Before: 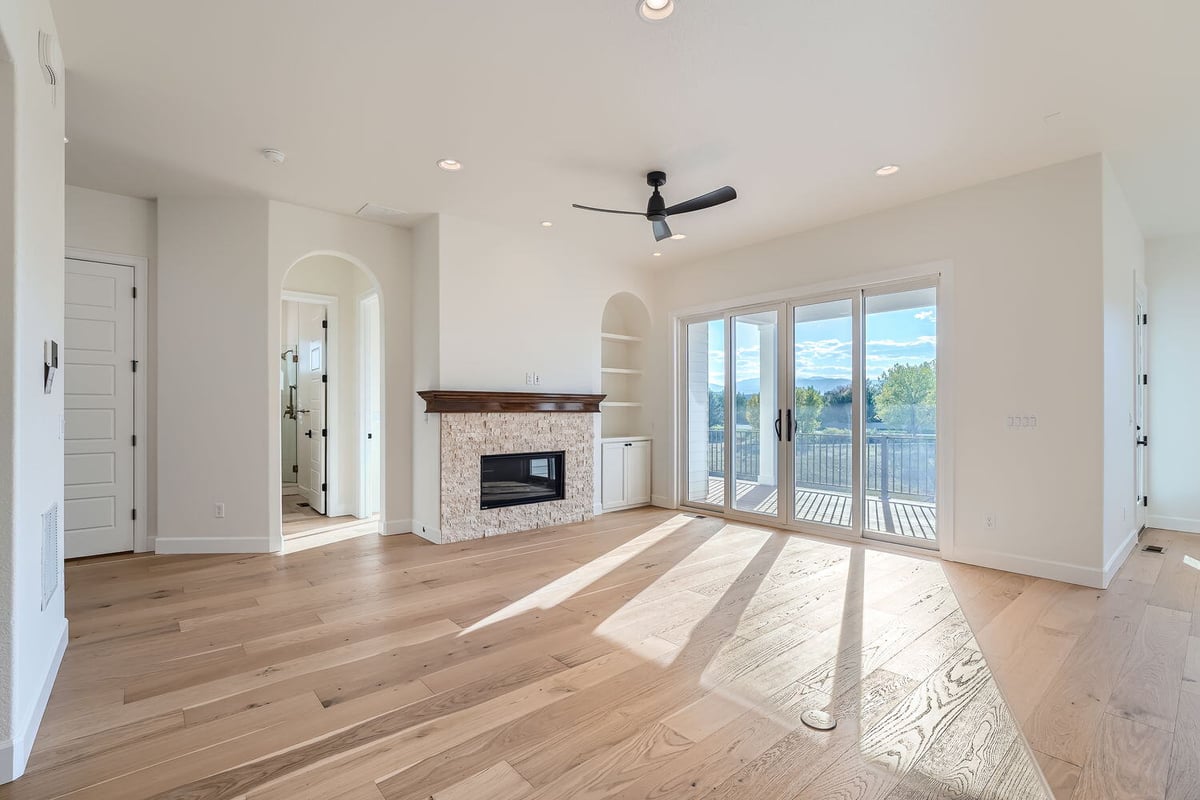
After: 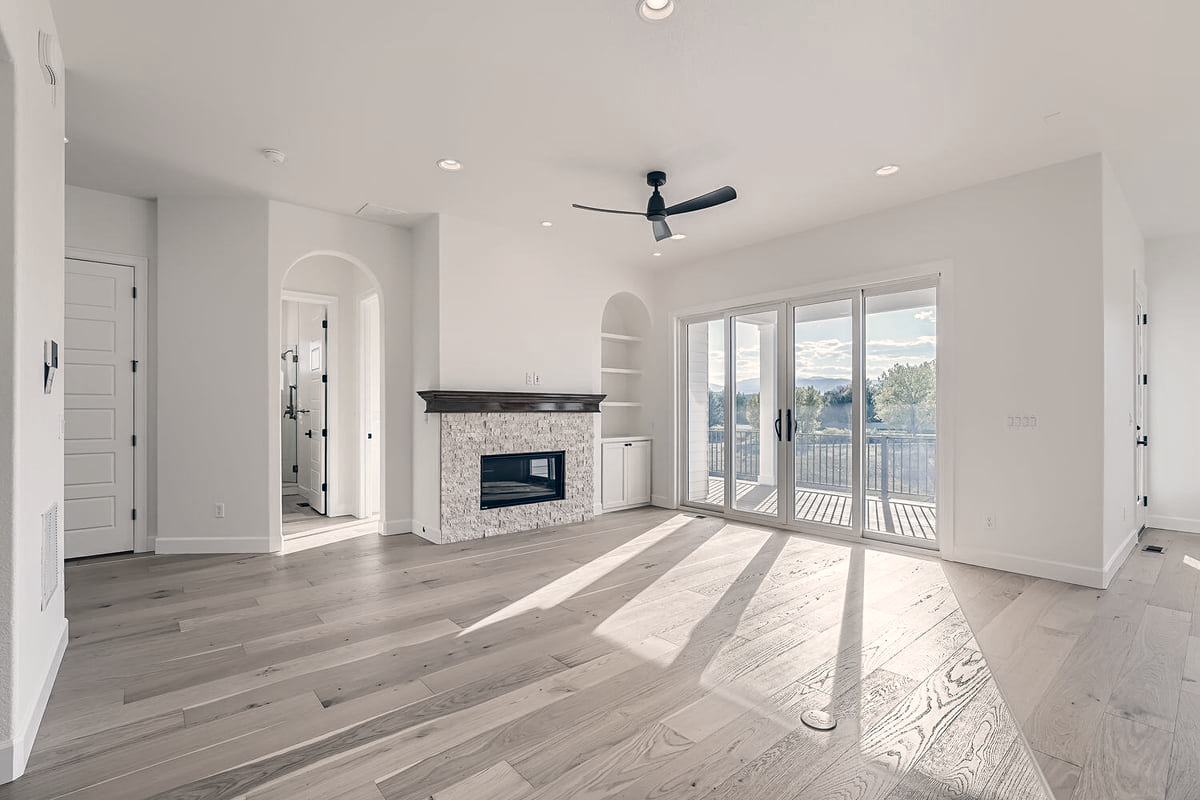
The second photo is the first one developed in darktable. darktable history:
sharpen: amount 0.2
color correction: highlights a* 10.32, highlights b* 14.66, shadows a* -9.59, shadows b* -15.02
white balance: red 1, blue 1
color zones: curves: ch1 [(0.238, 0.163) (0.476, 0.2) (0.733, 0.322) (0.848, 0.134)]
